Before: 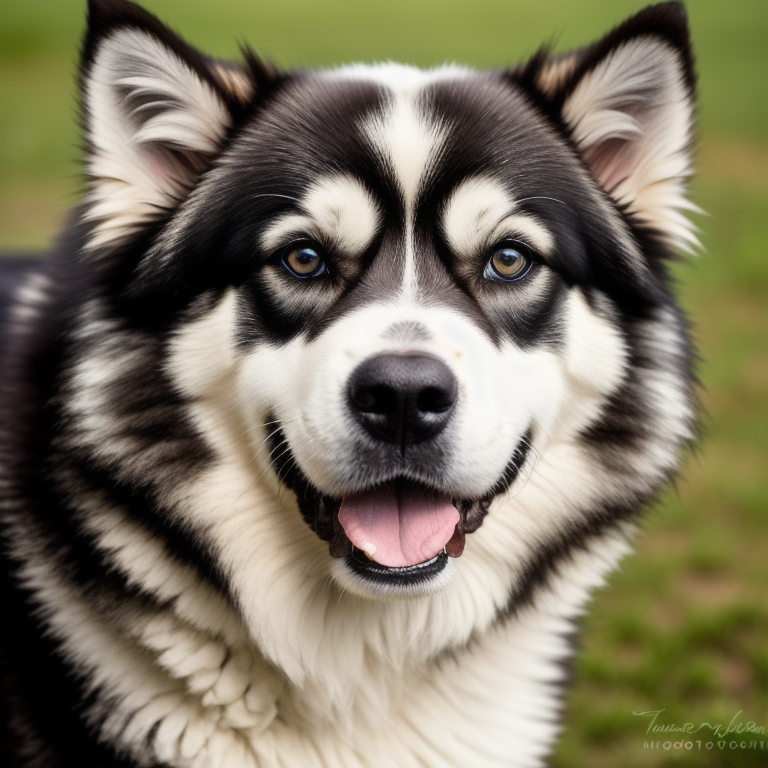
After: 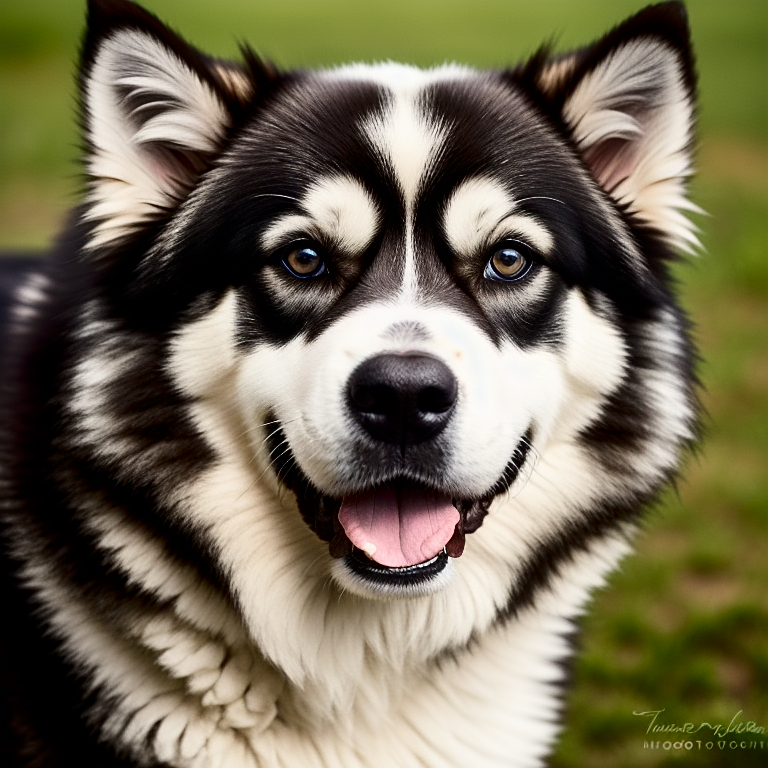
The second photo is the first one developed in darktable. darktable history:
sharpen: on, module defaults
contrast brightness saturation: contrast 0.196, brightness -0.112, saturation 0.096
